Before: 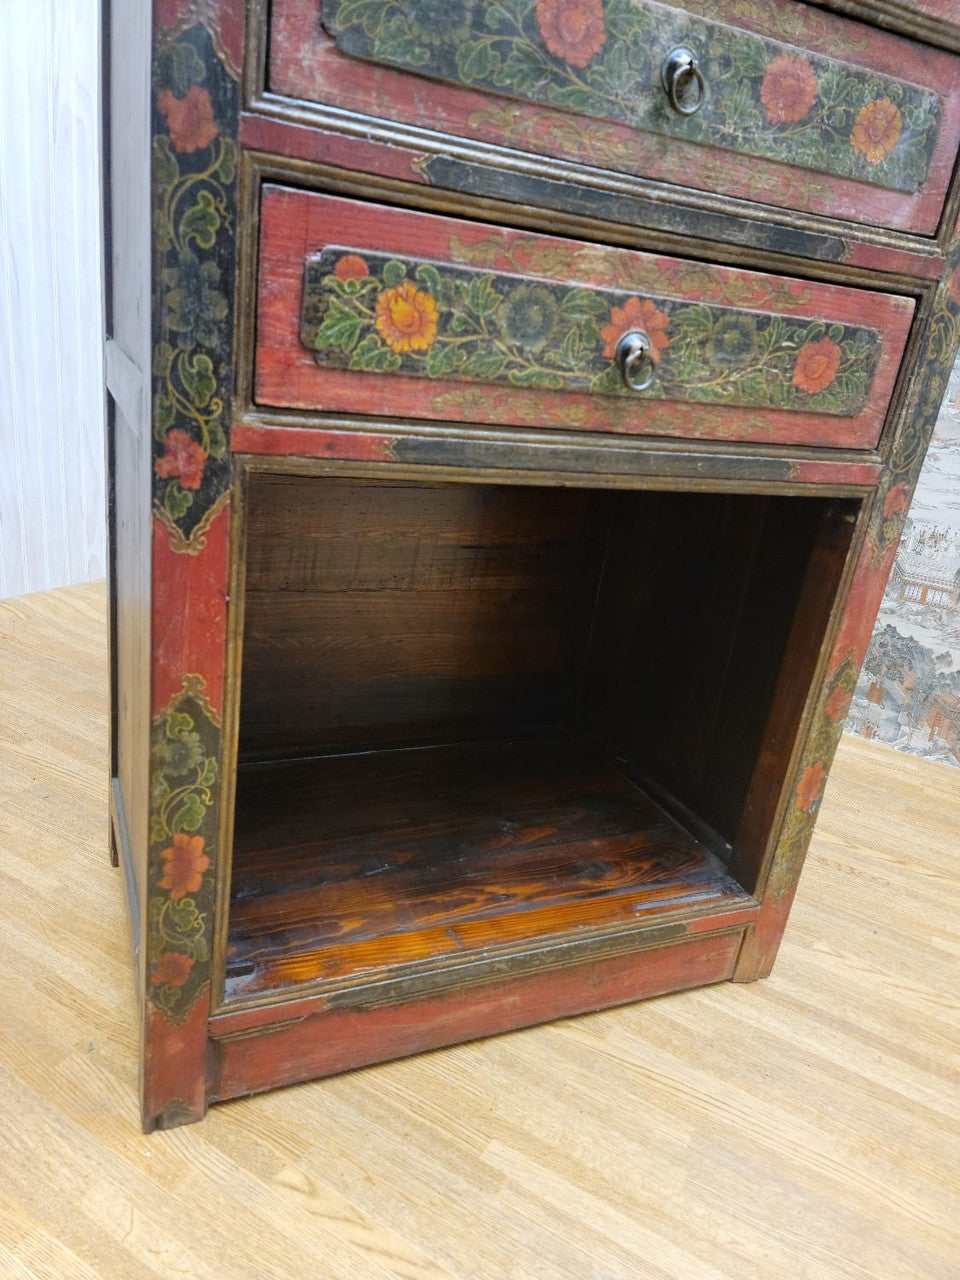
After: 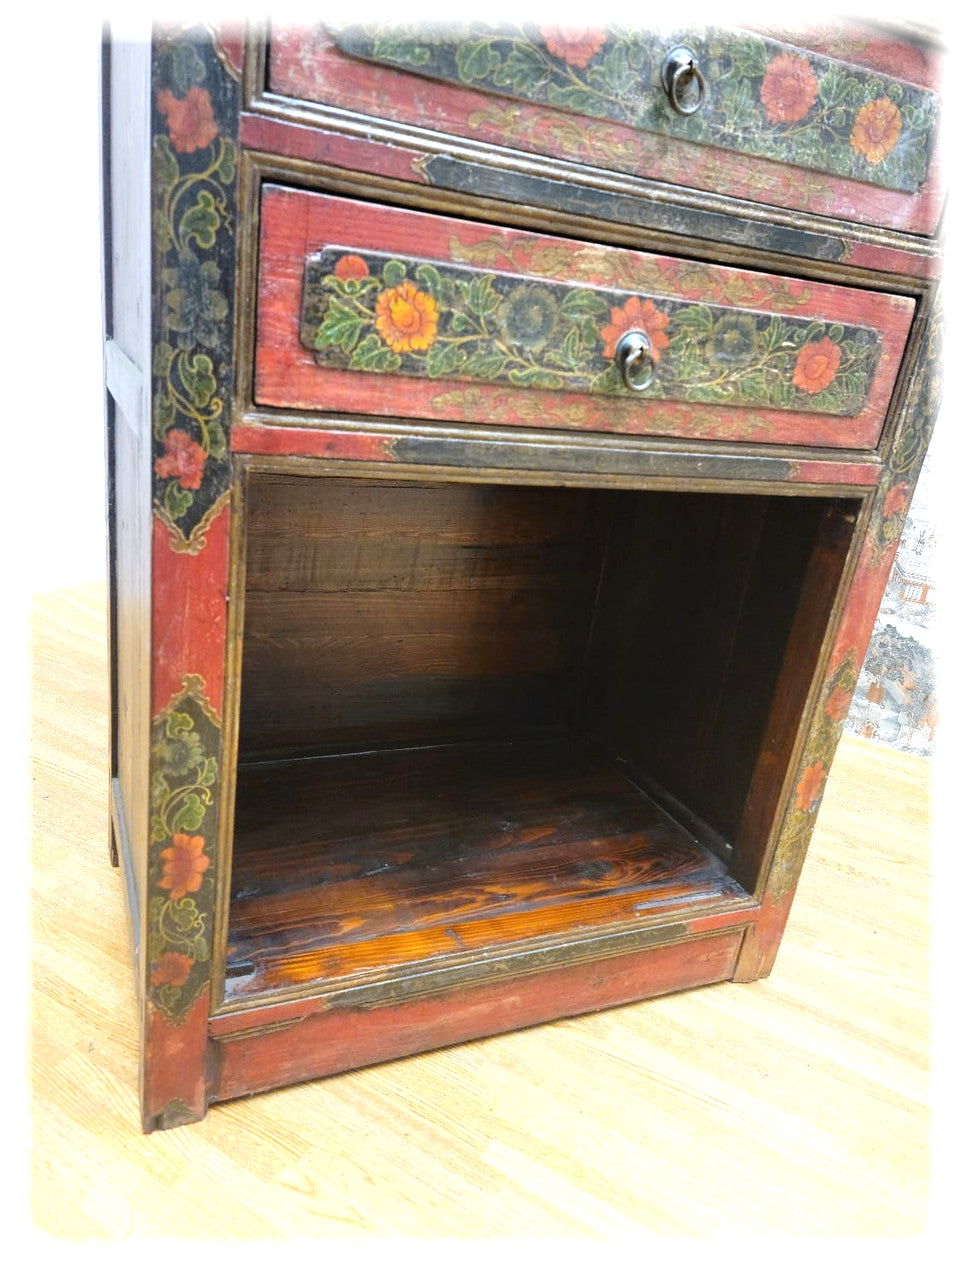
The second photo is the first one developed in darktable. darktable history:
exposure: black level correction 0, exposure 0.7 EV, compensate highlight preservation false
vignetting: fall-off start 93%, fall-off radius 5%, brightness 1, saturation -0.49, automatic ratio true, width/height ratio 1.332, shape 0.04, unbound false
